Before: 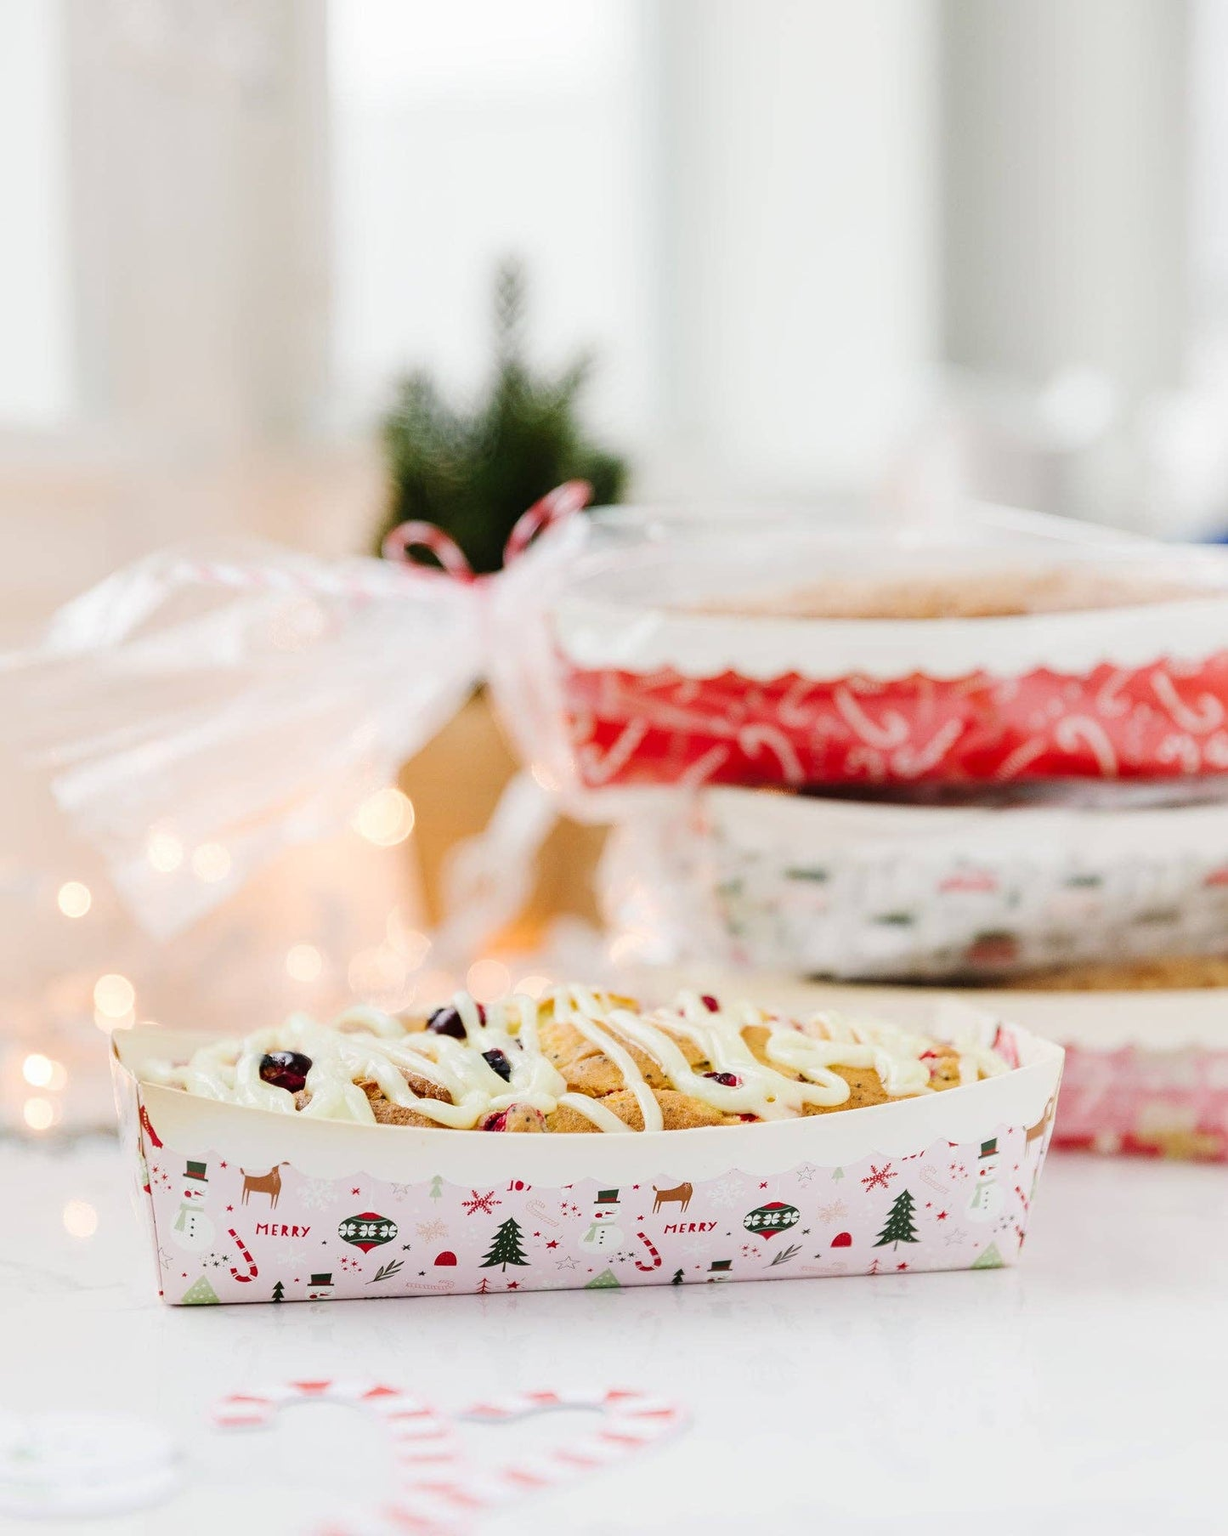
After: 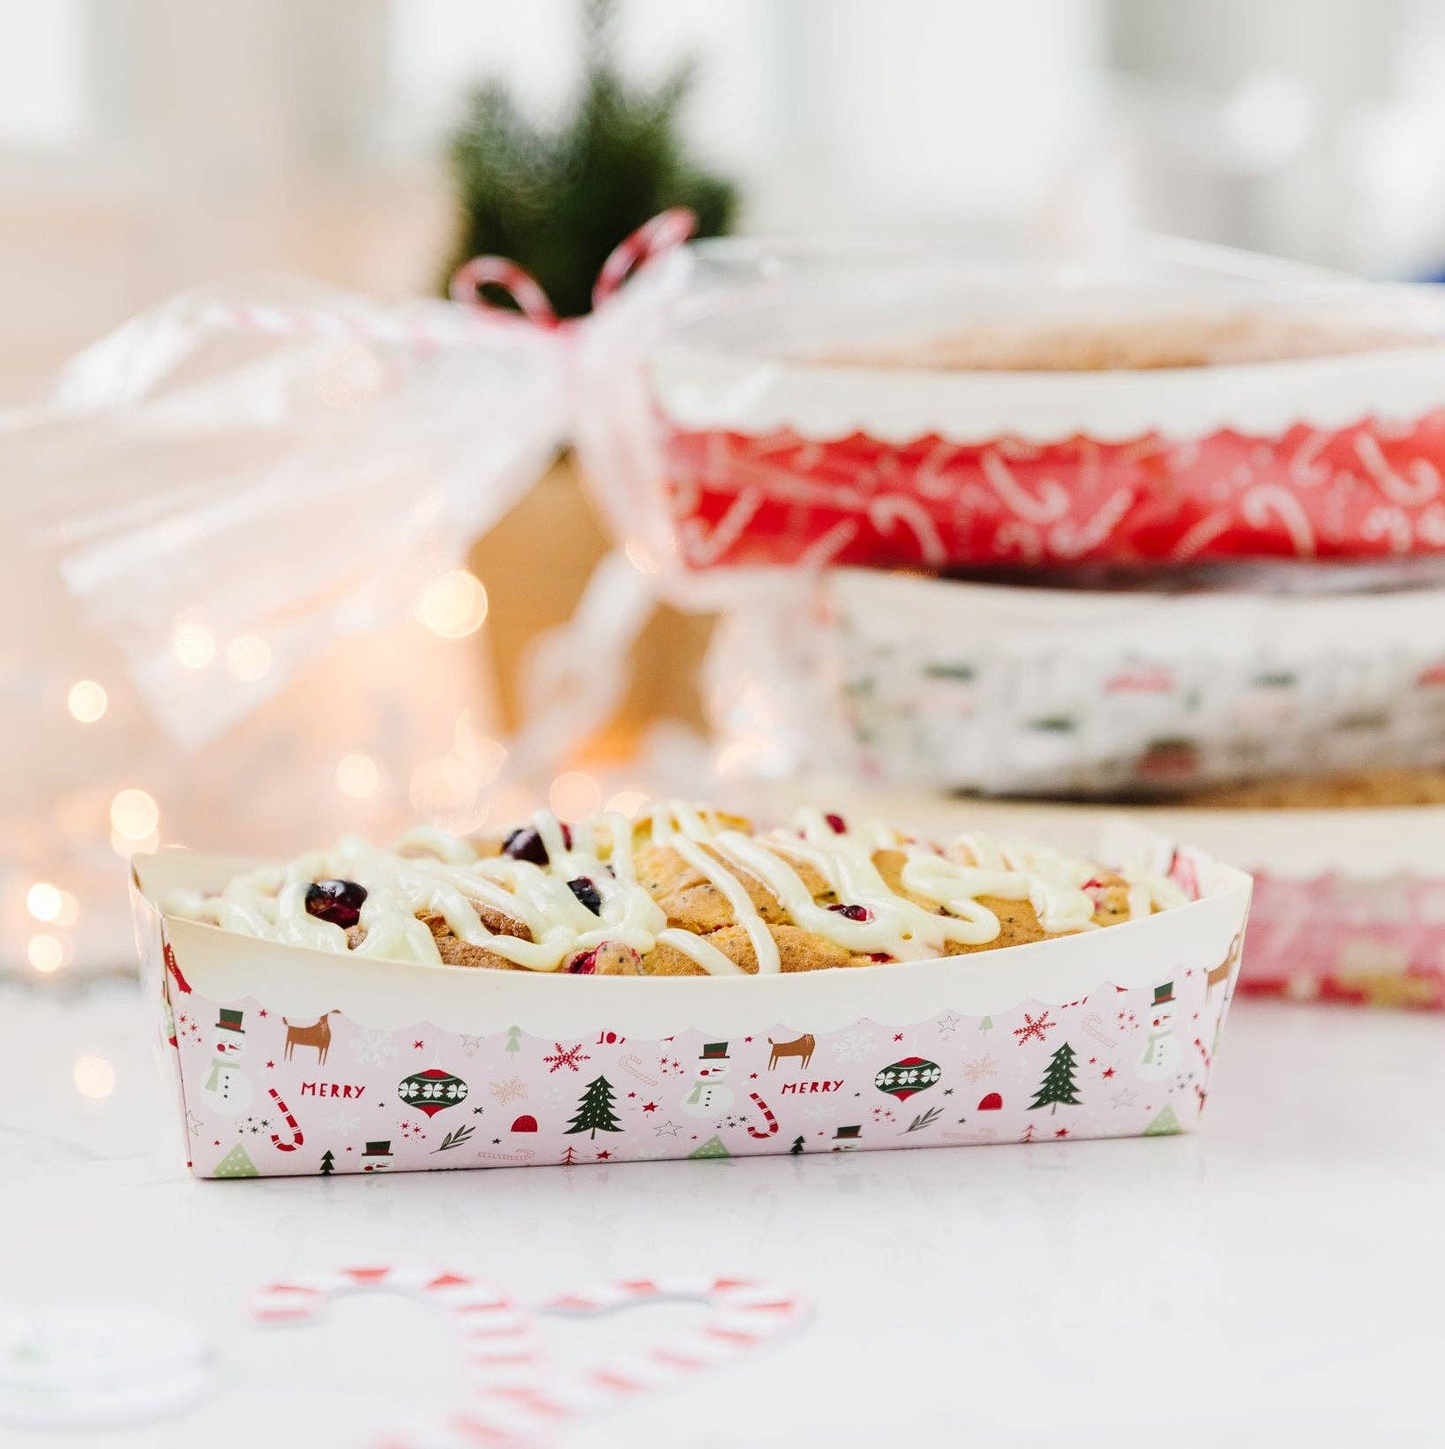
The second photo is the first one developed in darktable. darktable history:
crop and rotate: top 19.788%
